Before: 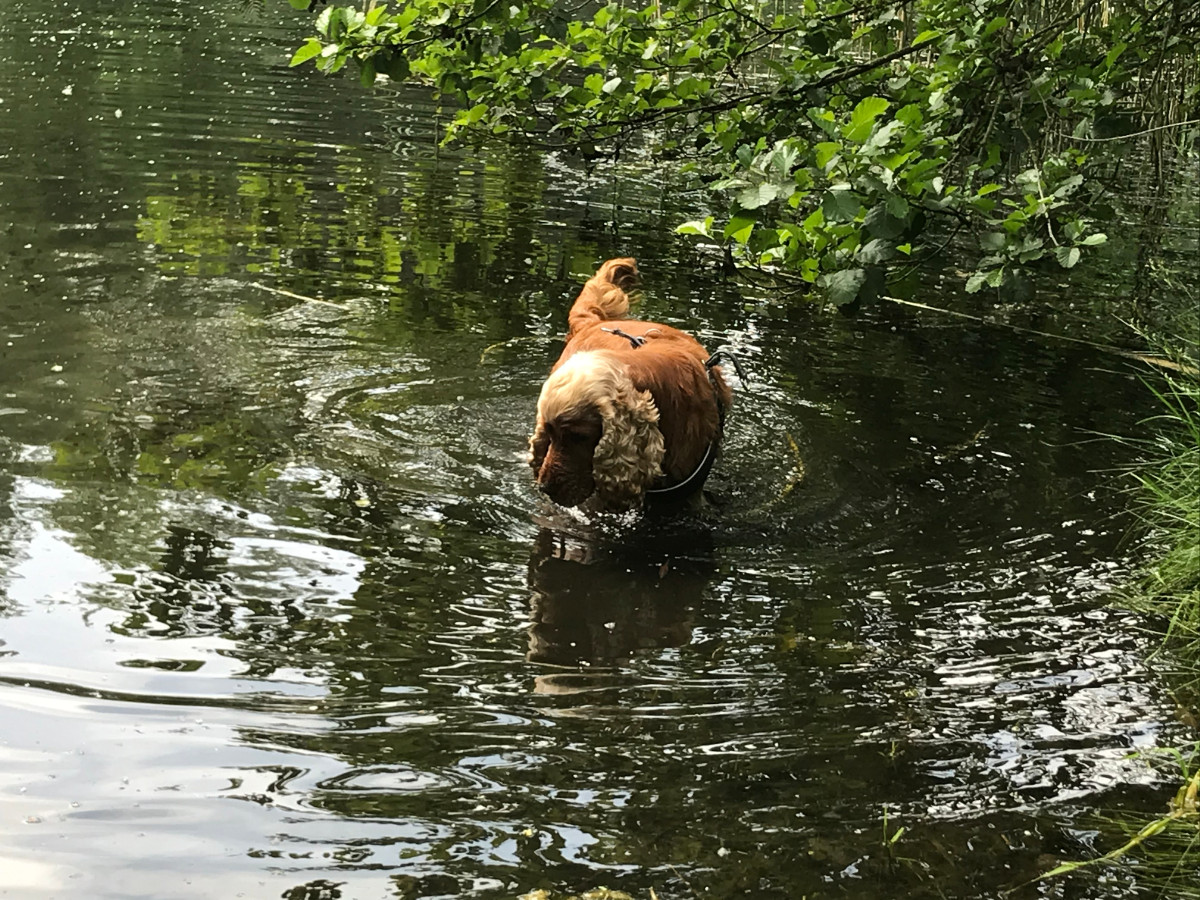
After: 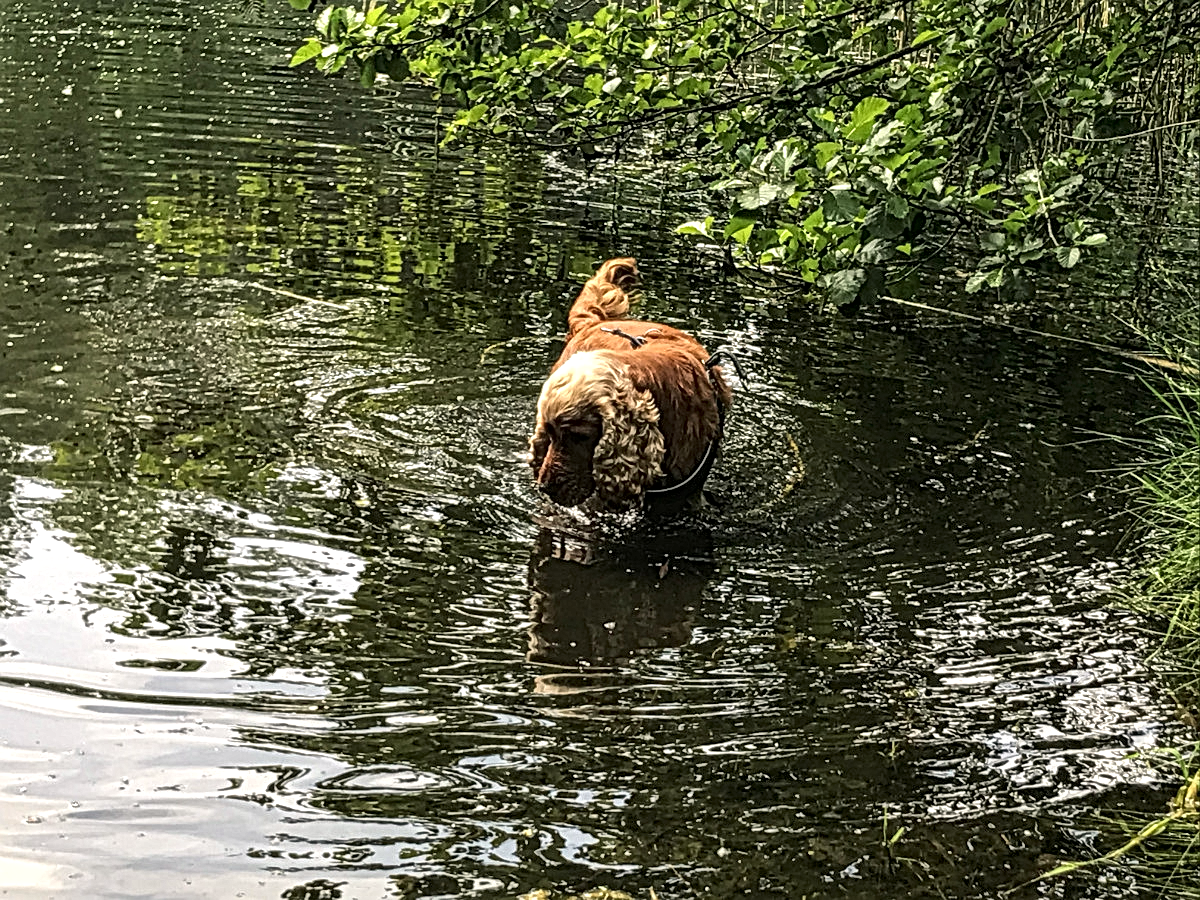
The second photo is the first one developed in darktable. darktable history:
local contrast: mode bilateral grid, contrast 20, coarseness 3, detail 300%, midtone range 0.2
color balance rgb: highlights gain › luminance 6.871%, highlights gain › chroma 0.944%, highlights gain › hue 49.7°, white fulcrum 0.064 EV, perceptual saturation grading › global saturation -2.822%, global vibrance -1.293%, saturation formula JzAzBz (2021)
